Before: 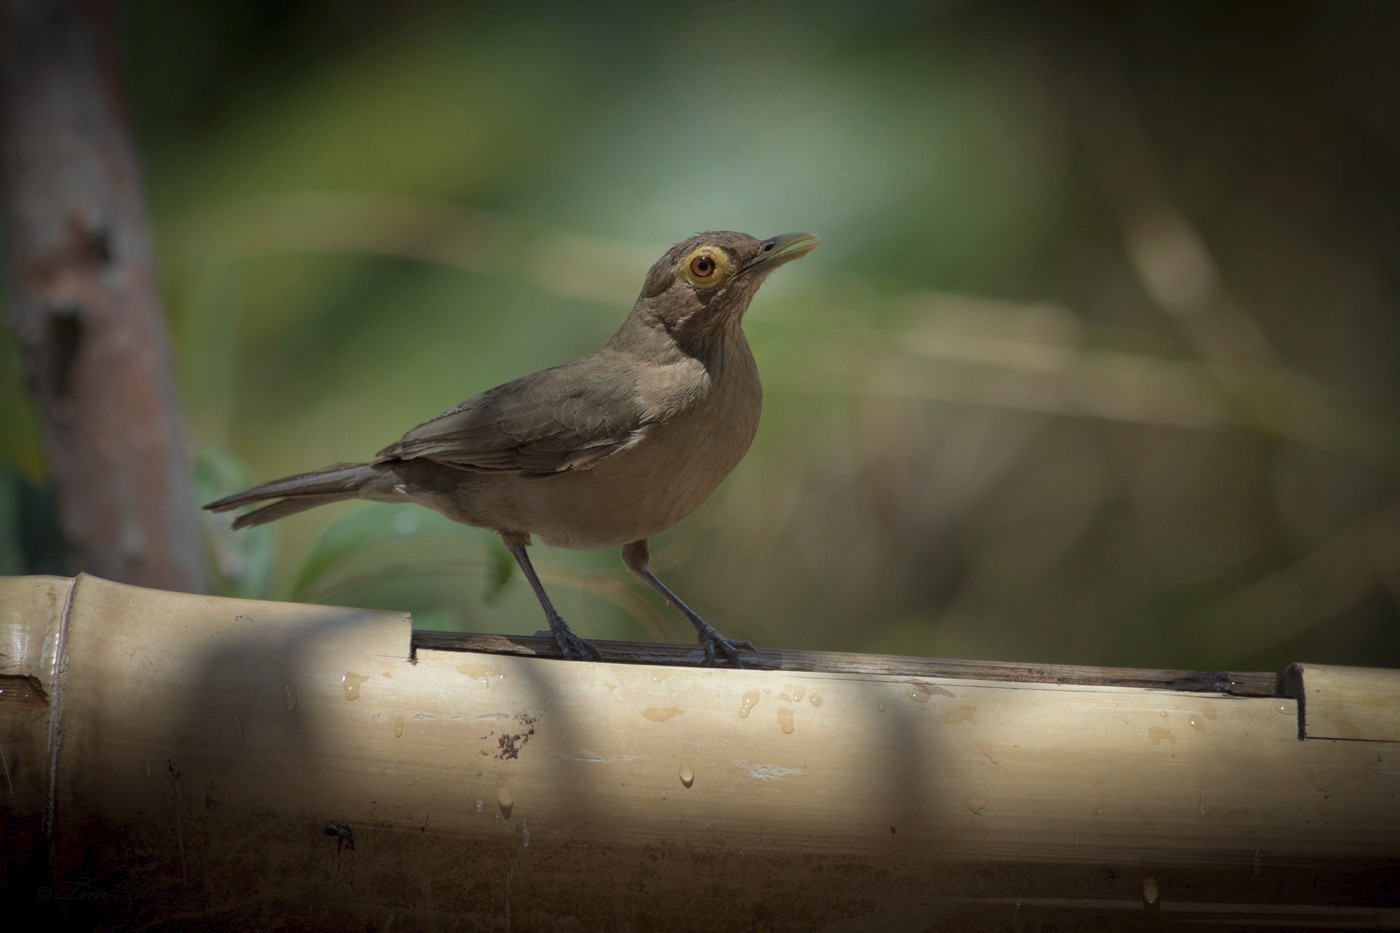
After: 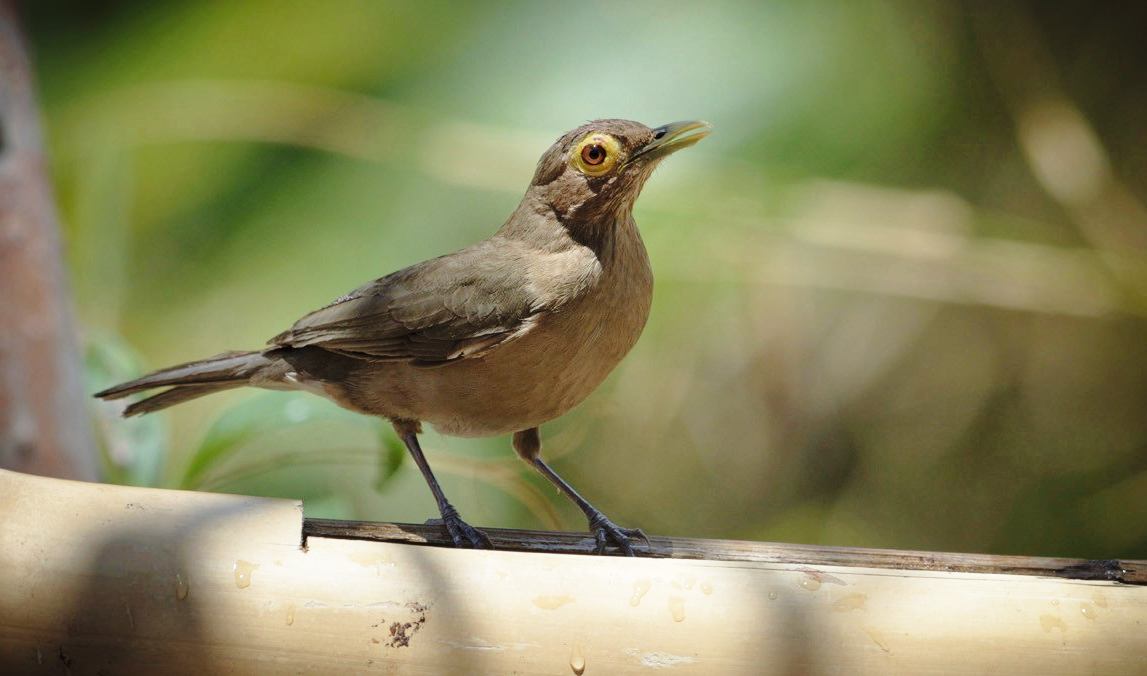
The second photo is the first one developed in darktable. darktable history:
base curve: curves: ch0 [(0, 0) (0.028, 0.03) (0.105, 0.232) (0.387, 0.748) (0.754, 0.968) (1, 1)], preserve colors none
crop: left 7.849%, top 12.015%, right 10.186%, bottom 15.446%
